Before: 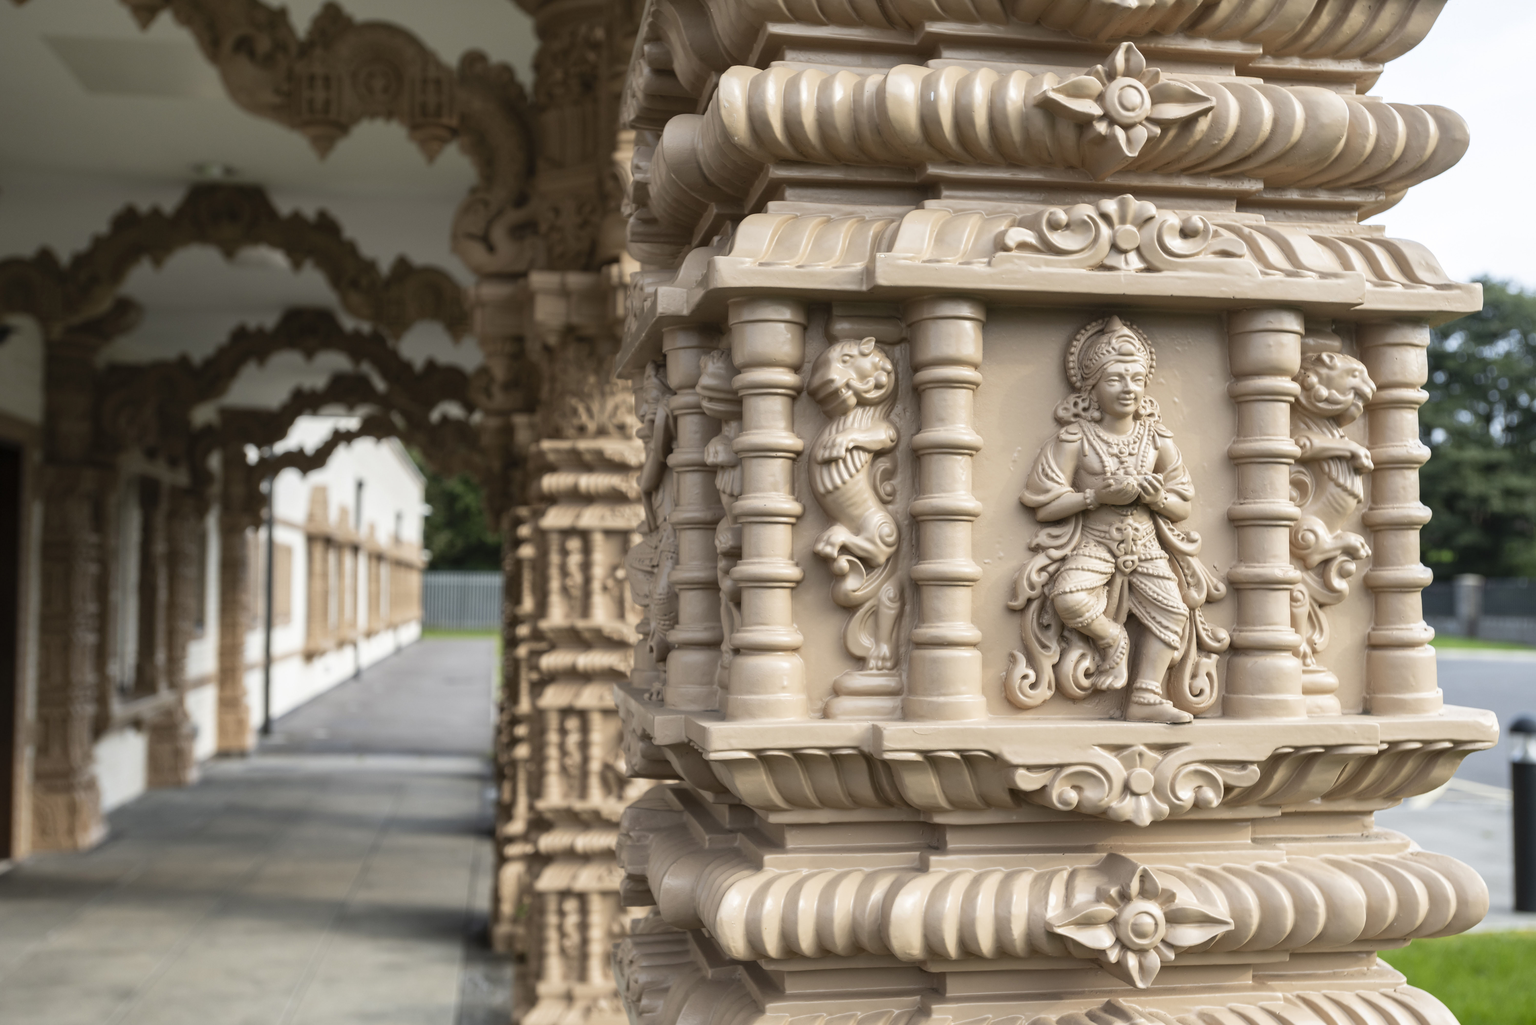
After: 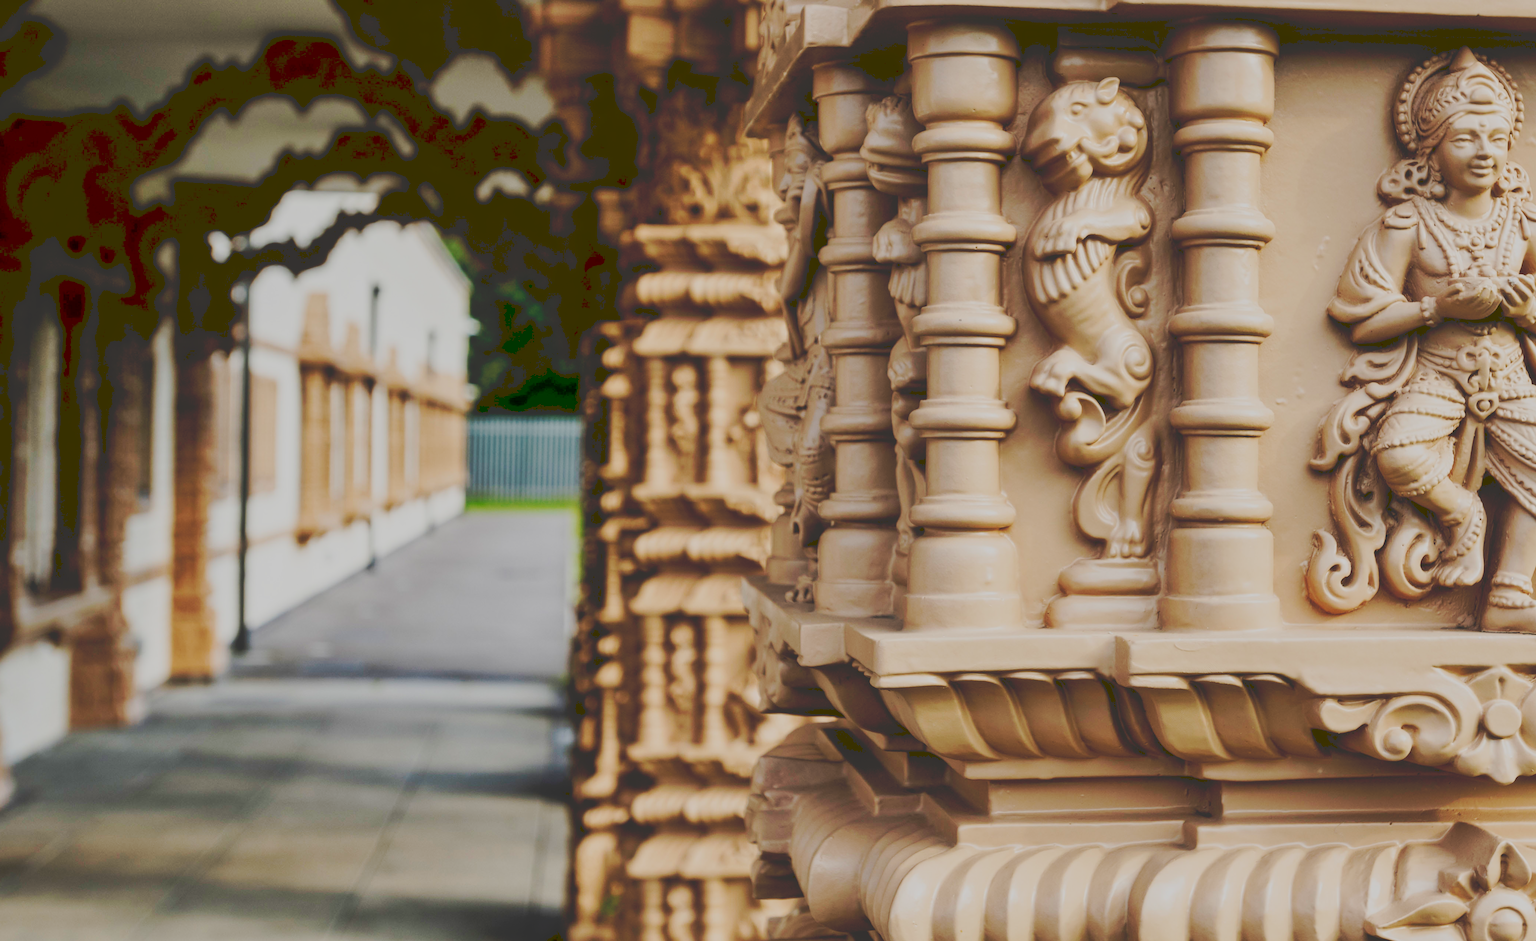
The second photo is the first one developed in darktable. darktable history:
tone equalizer: -7 EV 0.15 EV, -6 EV 0.6 EV, -5 EV 1.15 EV, -4 EV 1.33 EV, -3 EV 1.15 EV, -2 EV 0.6 EV, -1 EV 0.15 EV, mask exposure compensation -0.5 EV
crop: left 6.488%, top 27.668%, right 24.183%, bottom 8.656%
contrast brightness saturation: contrast 0.1, brightness -0.26, saturation 0.14
white balance: emerald 1
sharpen: radius 2.883, amount 0.868, threshold 47.523
filmic rgb: black relative exposure -7.15 EV, white relative exposure 5.36 EV, hardness 3.02, color science v6 (2022)
tone curve: curves: ch0 [(0, 0) (0.003, 0.198) (0.011, 0.198) (0.025, 0.198) (0.044, 0.198) (0.069, 0.201) (0.1, 0.202) (0.136, 0.207) (0.177, 0.212) (0.224, 0.222) (0.277, 0.27) (0.335, 0.332) (0.399, 0.422) (0.468, 0.542) (0.543, 0.626) (0.623, 0.698) (0.709, 0.764) (0.801, 0.82) (0.898, 0.863) (1, 1)], preserve colors none
